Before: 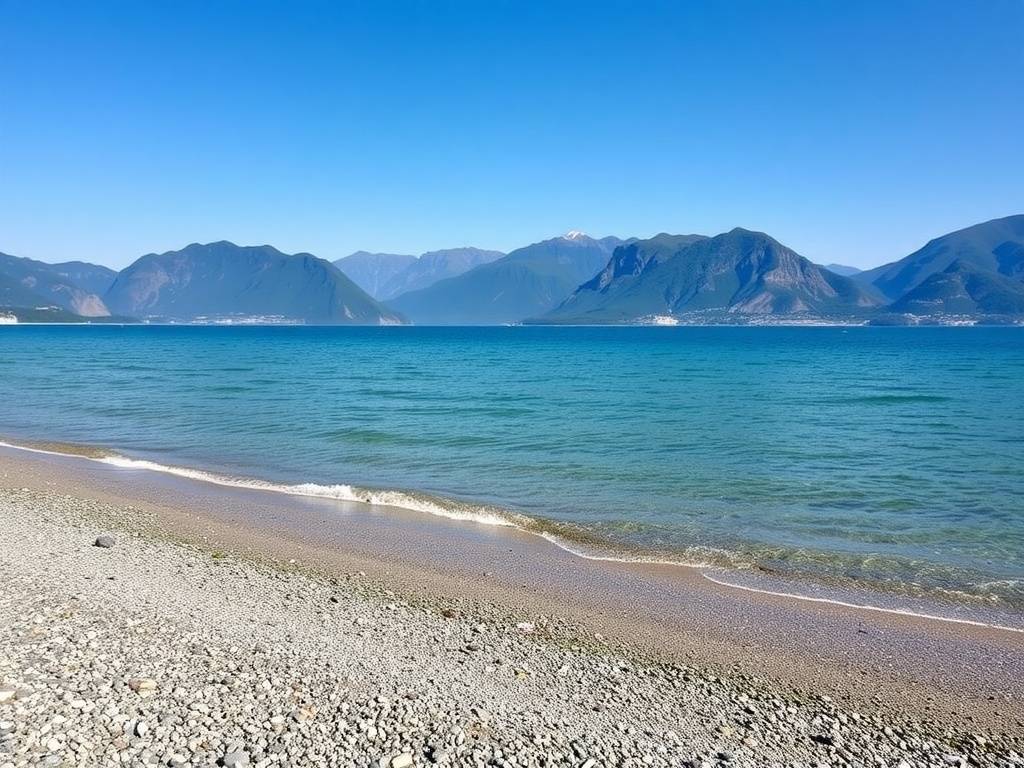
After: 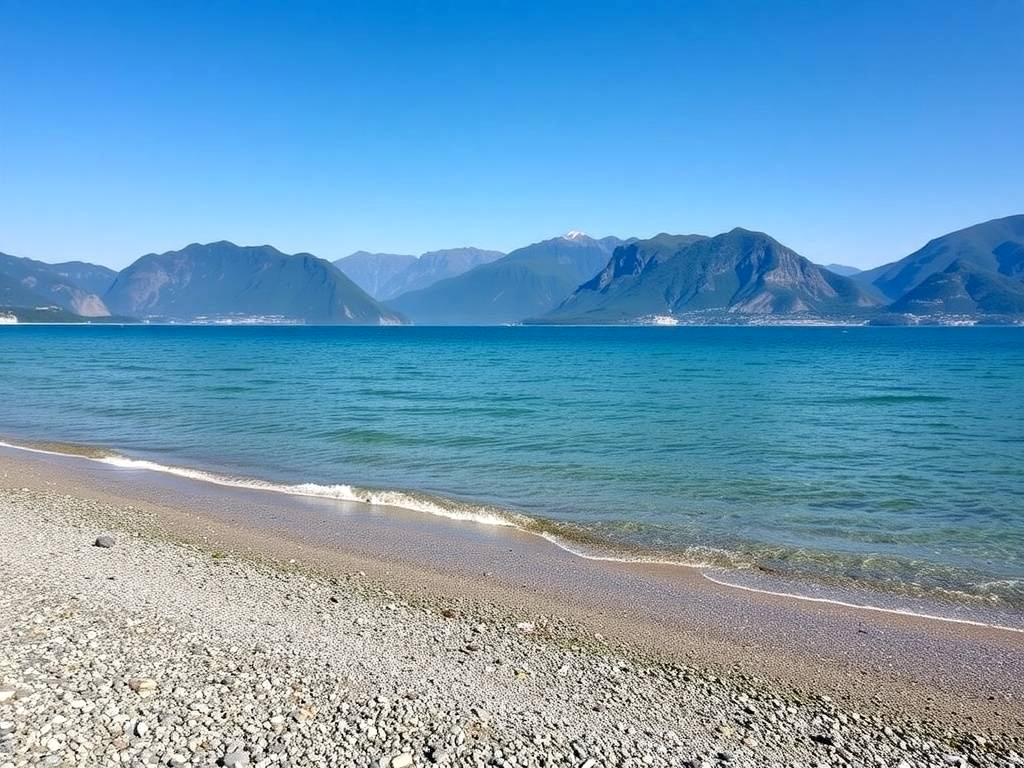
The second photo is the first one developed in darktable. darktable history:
local contrast: highlights 104%, shadows 103%, detail 119%, midtone range 0.2
